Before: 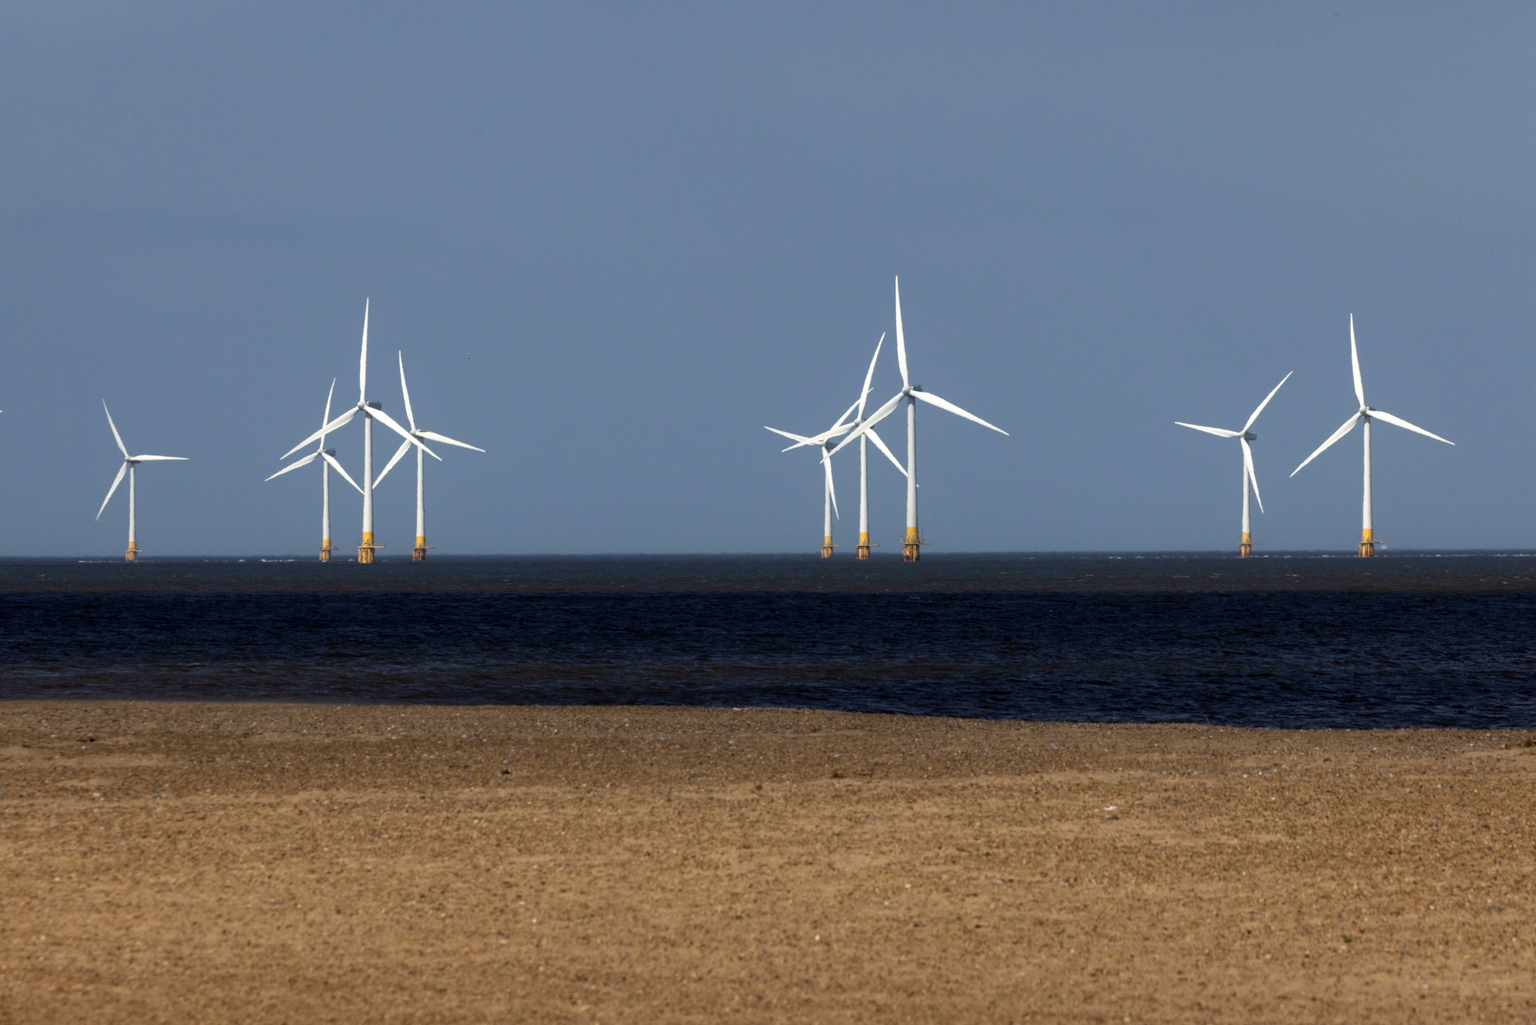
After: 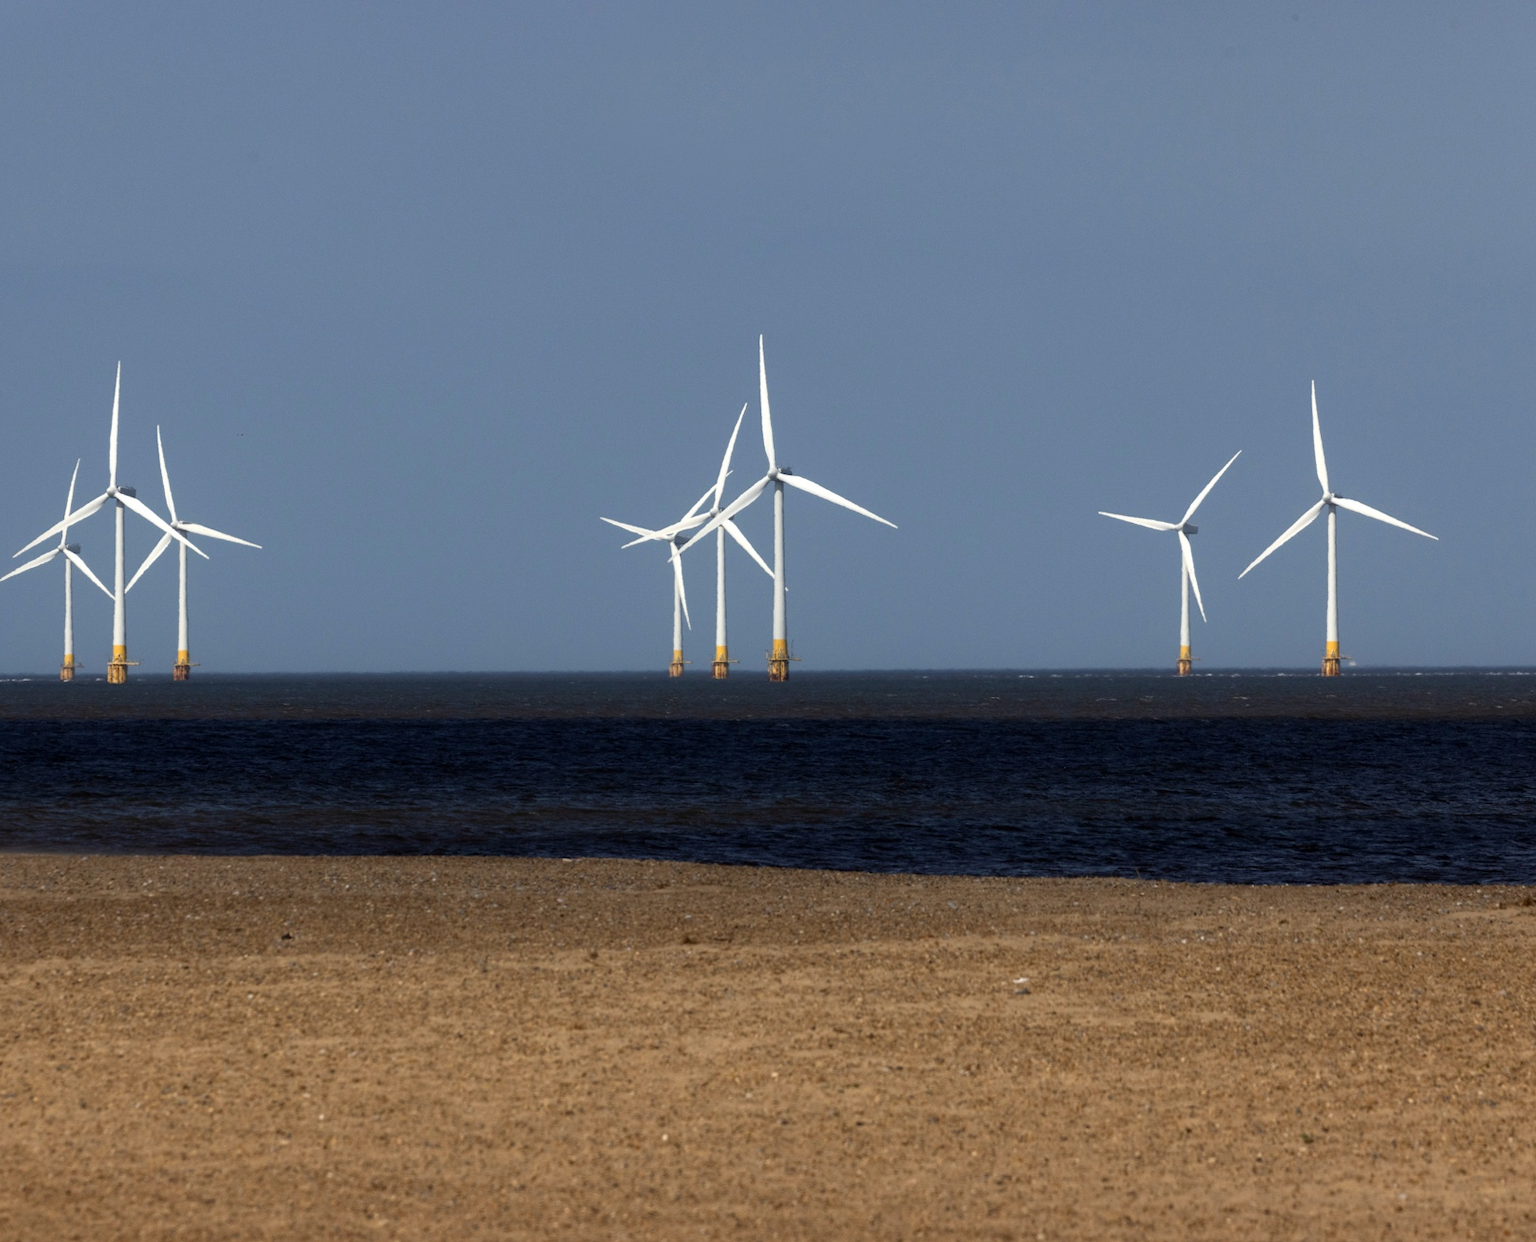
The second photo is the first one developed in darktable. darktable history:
crop: left 17.594%, bottom 0.016%
